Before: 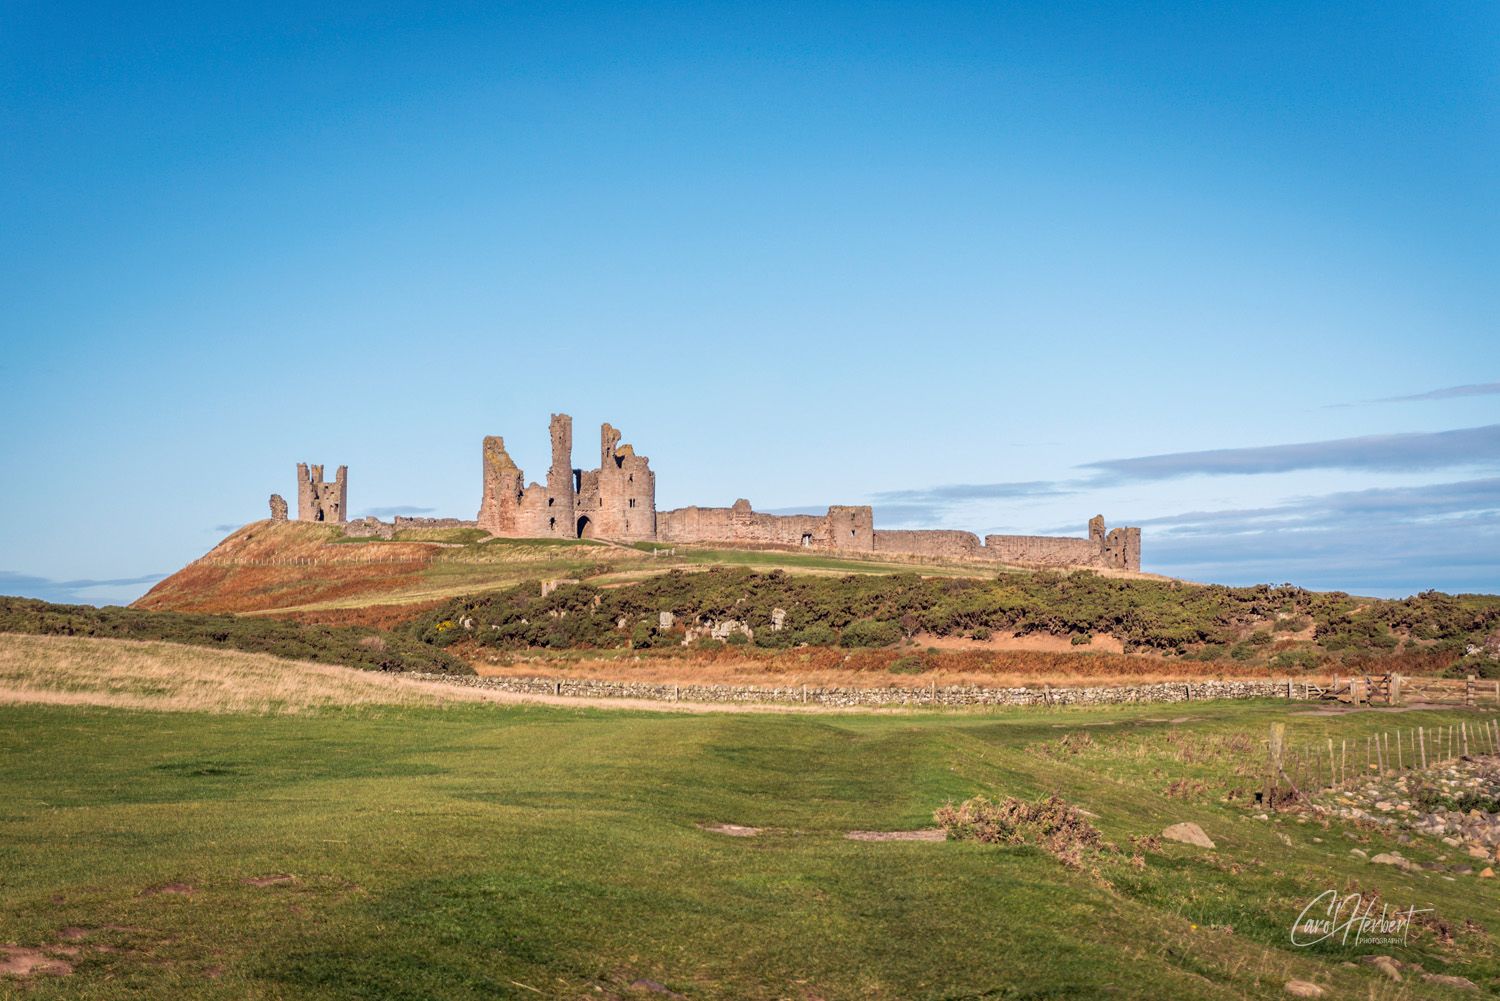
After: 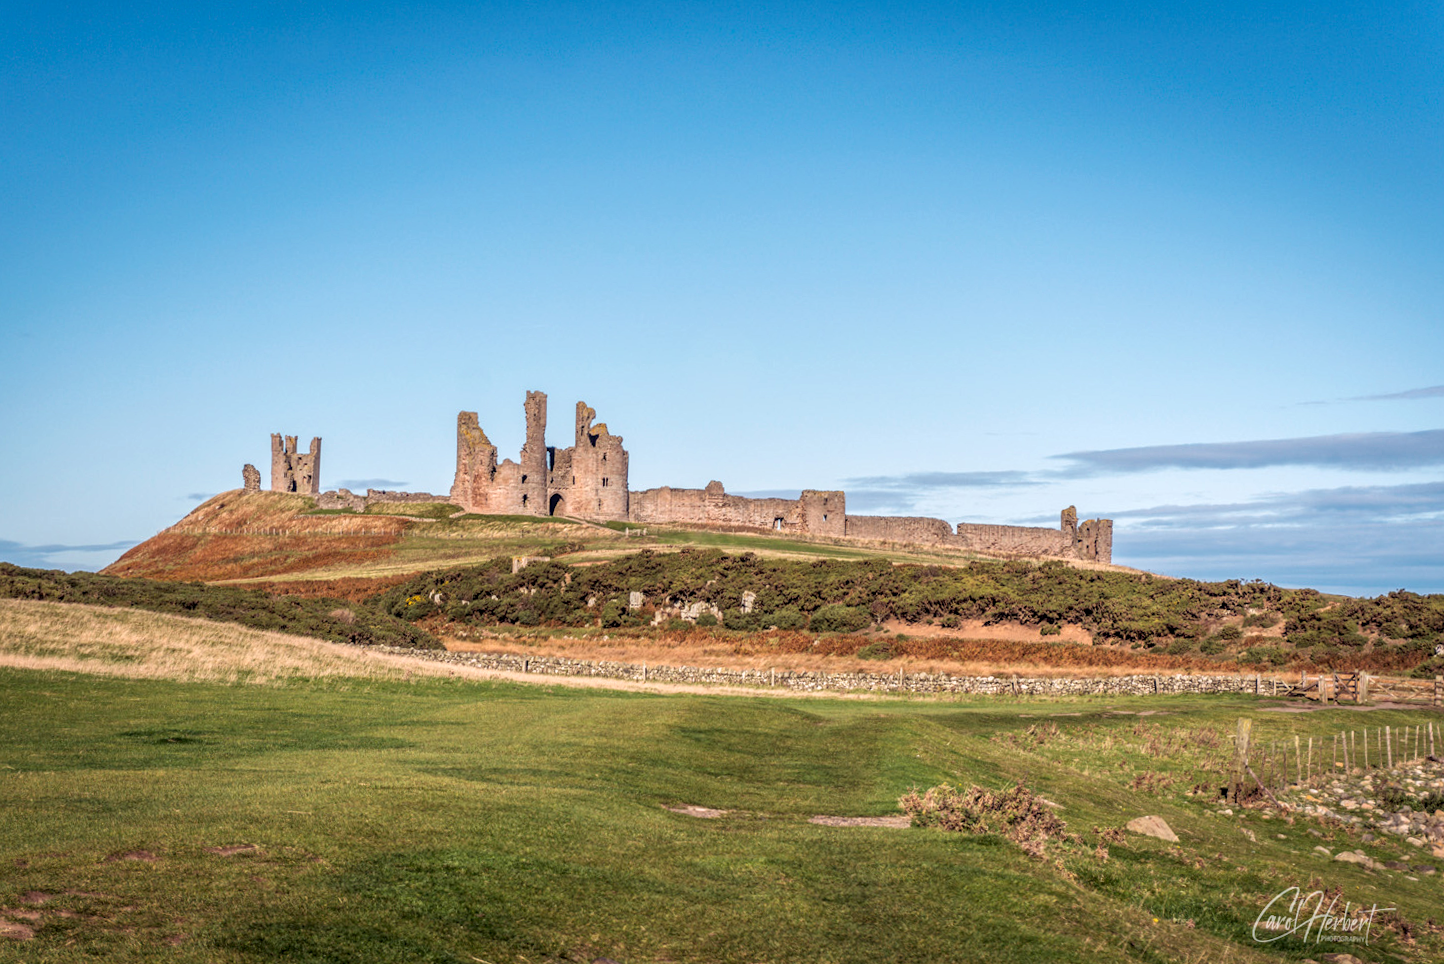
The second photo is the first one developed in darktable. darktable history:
local contrast: detail 130%
crop and rotate: angle -1.47°
